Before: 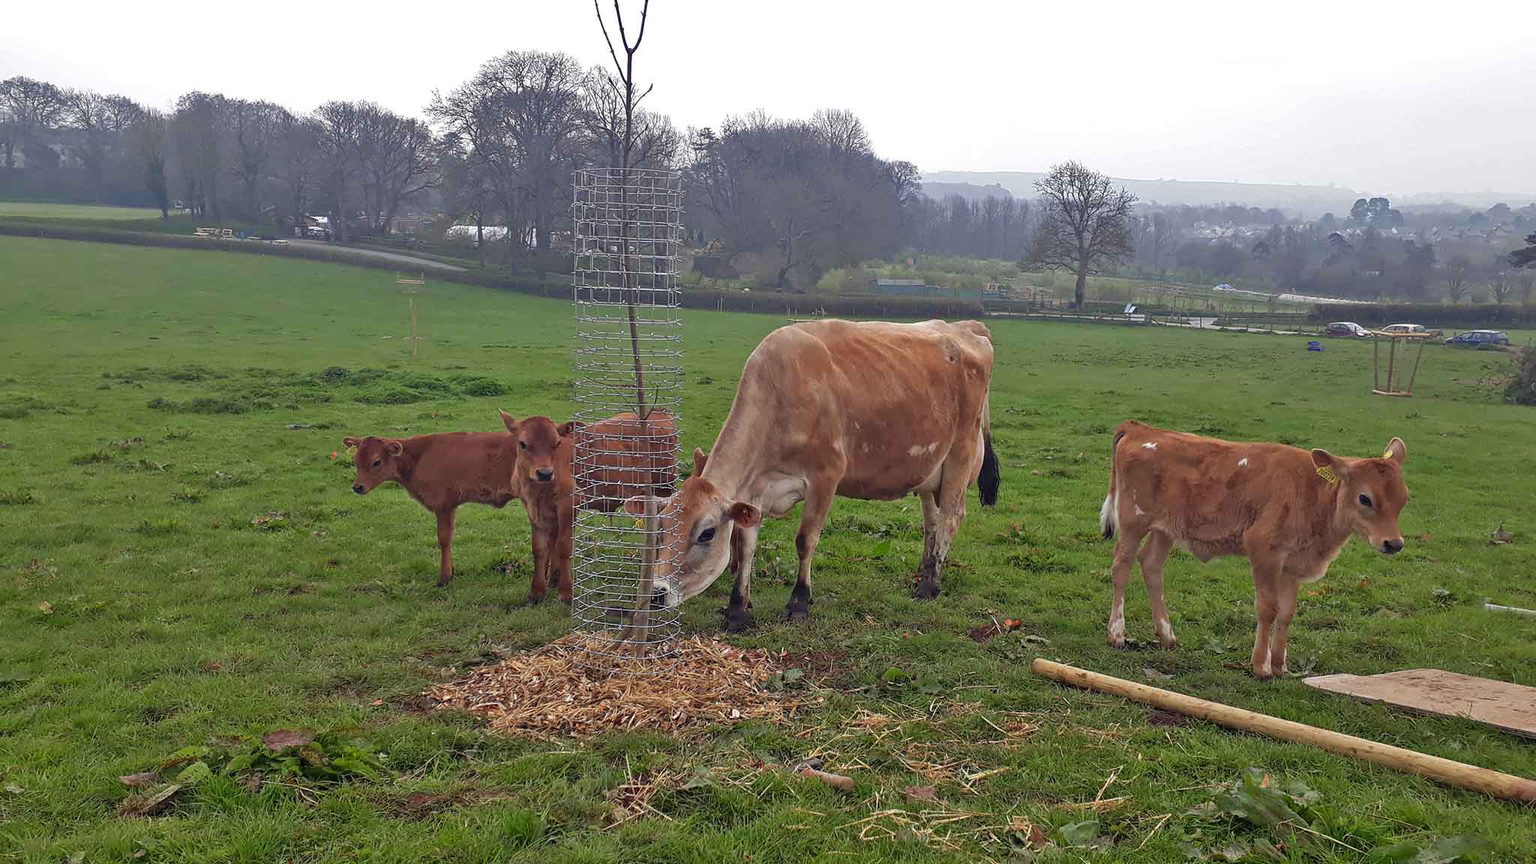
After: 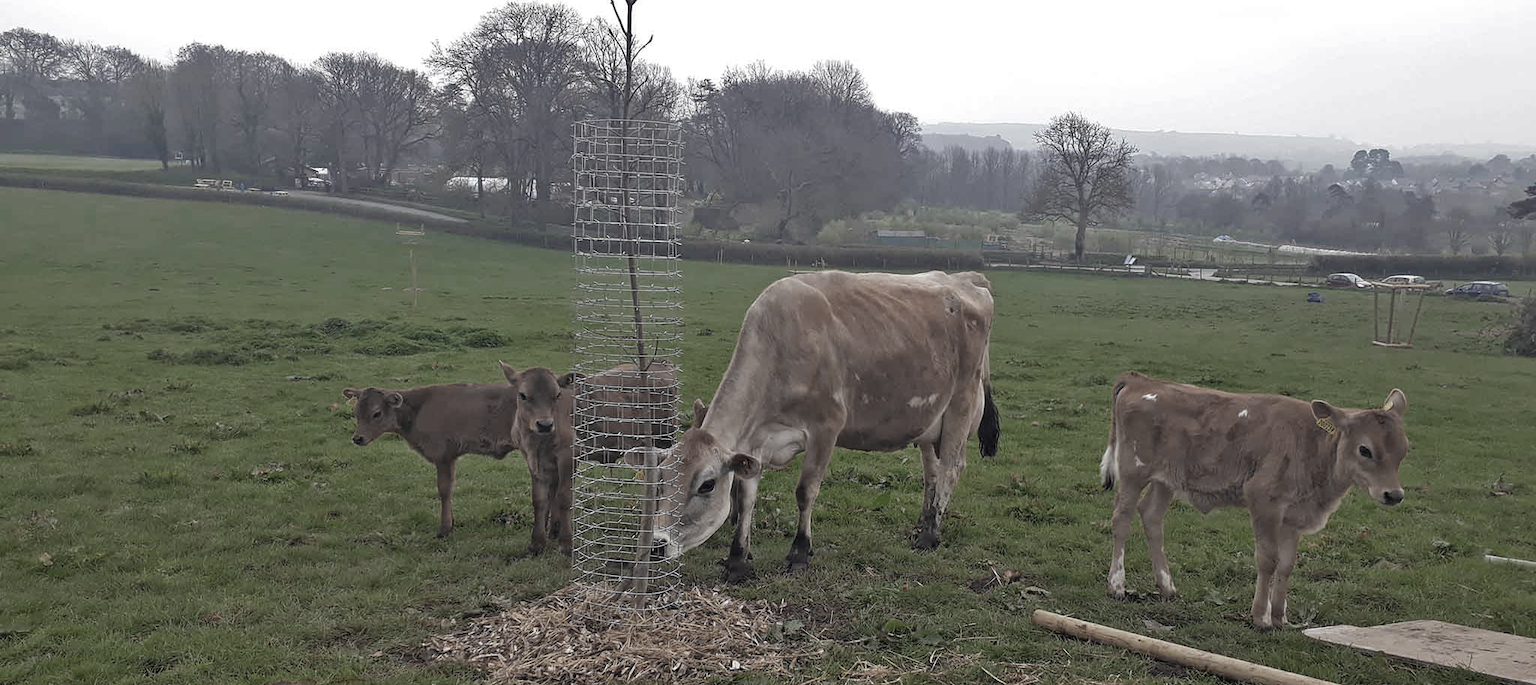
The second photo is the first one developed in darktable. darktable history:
color zones: curves: ch0 [(0, 0.487) (0.241, 0.395) (0.434, 0.373) (0.658, 0.412) (0.838, 0.487)]; ch1 [(0, 0) (0.053, 0.053) (0.211, 0.202) (0.579, 0.259) (0.781, 0.241)]
crop and rotate: top 5.658%, bottom 14.921%
